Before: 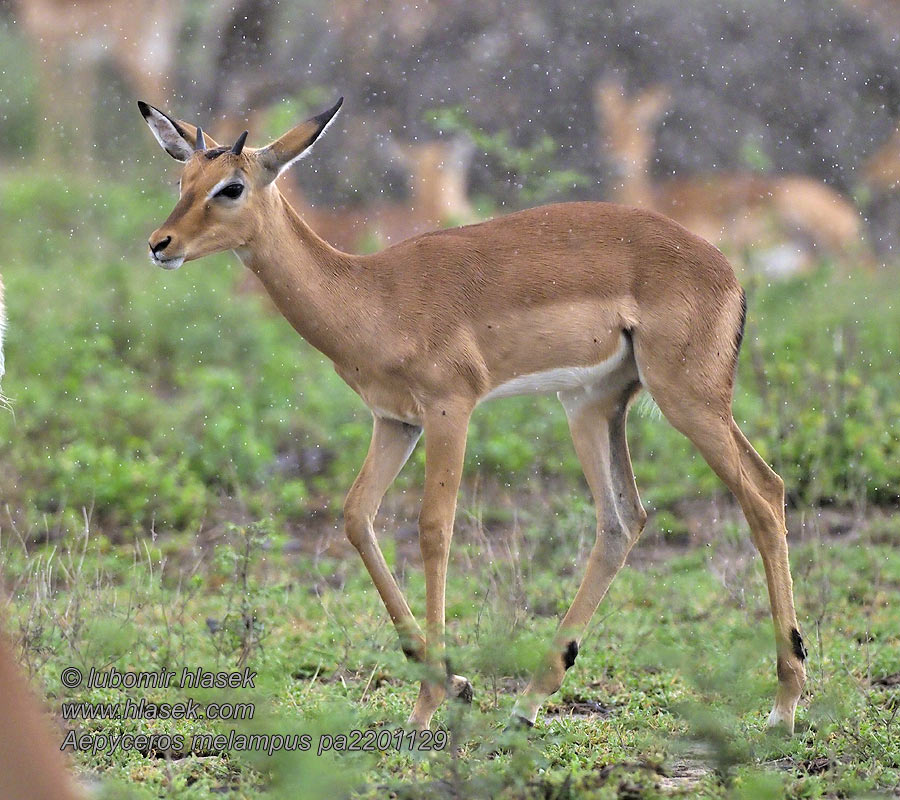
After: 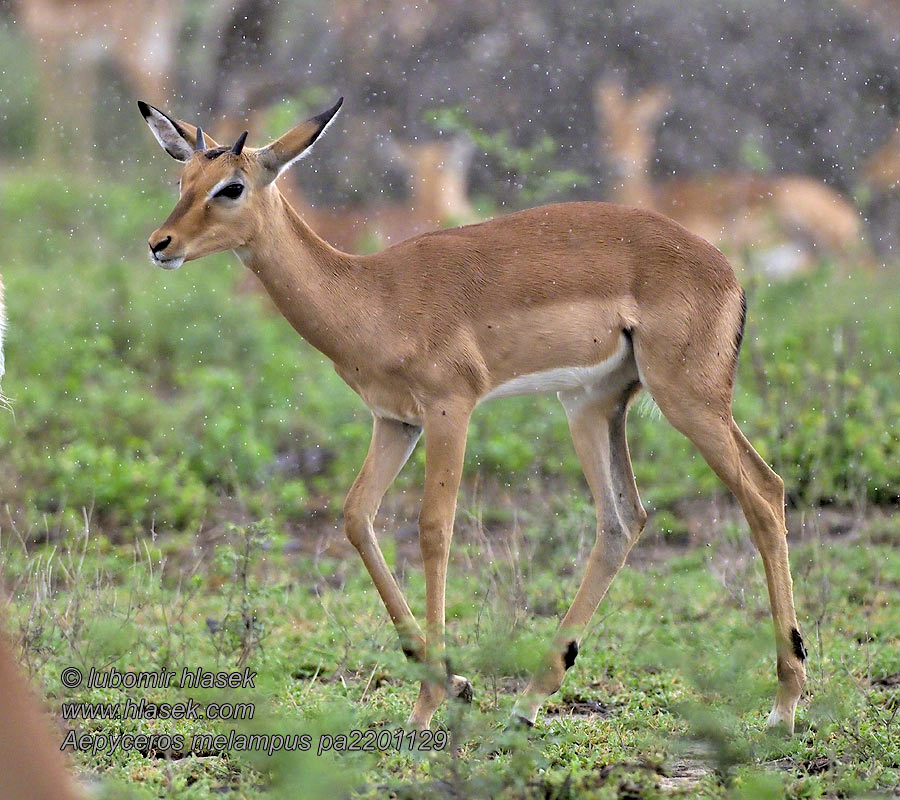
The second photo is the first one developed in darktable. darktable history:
exposure: black level correction 0.012, compensate exposure bias true, compensate highlight preservation false
